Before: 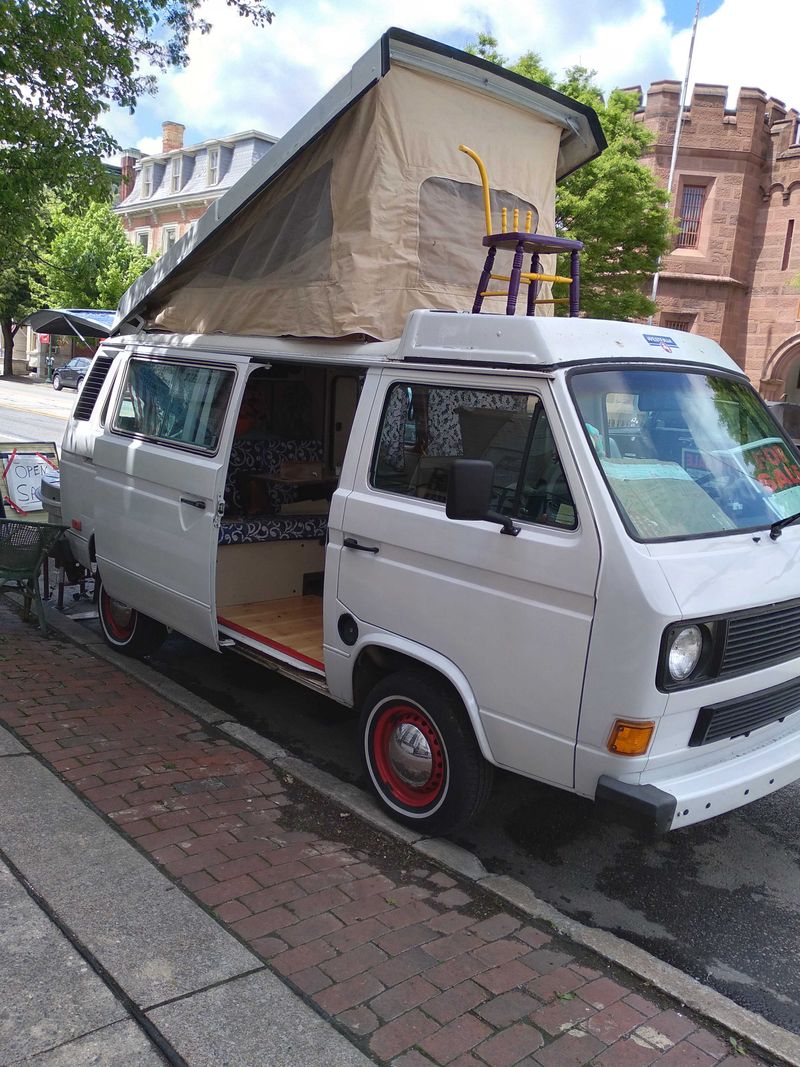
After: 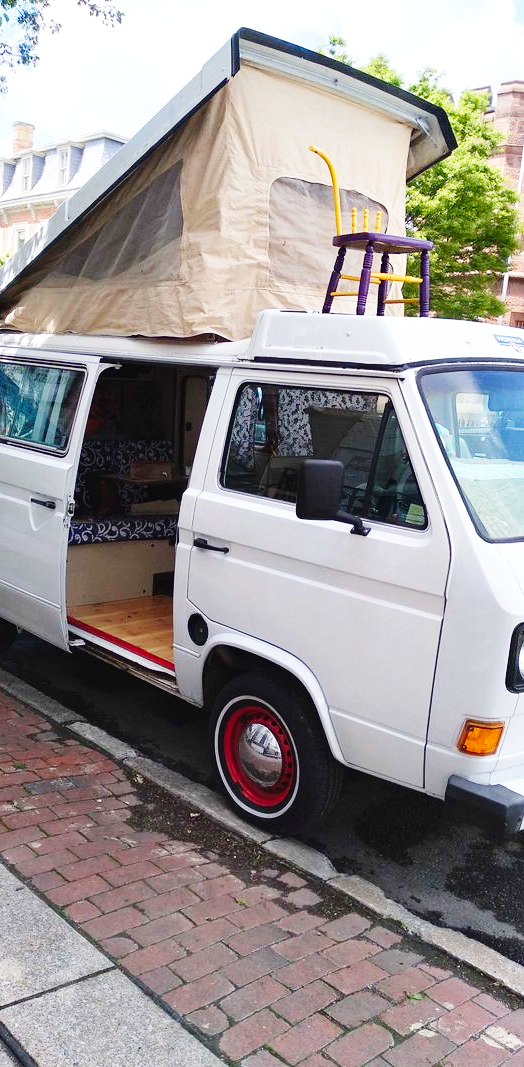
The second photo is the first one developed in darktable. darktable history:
crop and rotate: left 18.828%, right 15.651%
base curve: curves: ch0 [(0, 0.003) (0.001, 0.002) (0.006, 0.004) (0.02, 0.022) (0.048, 0.086) (0.094, 0.234) (0.162, 0.431) (0.258, 0.629) (0.385, 0.8) (0.548, 0.918) (0.751, 0.988) (1, 1)], preserve colors none
